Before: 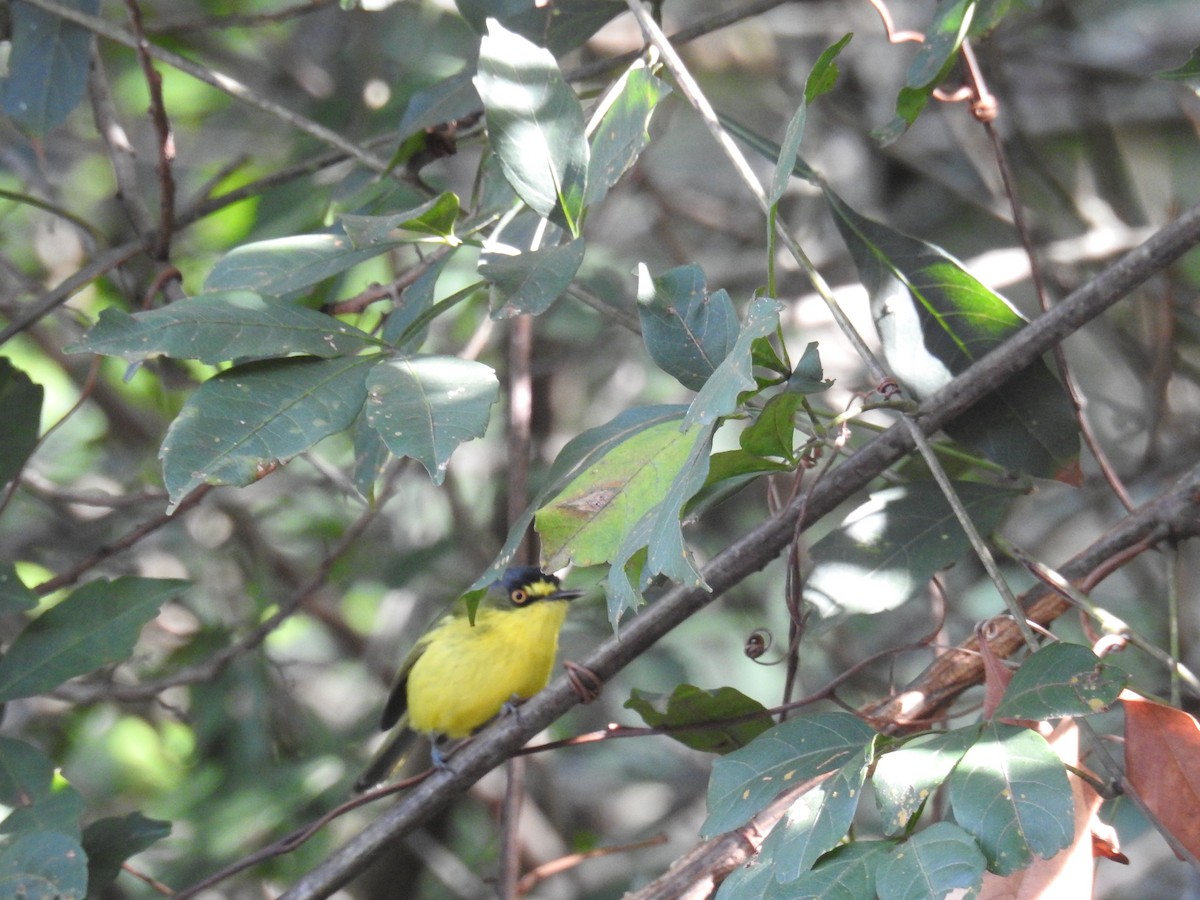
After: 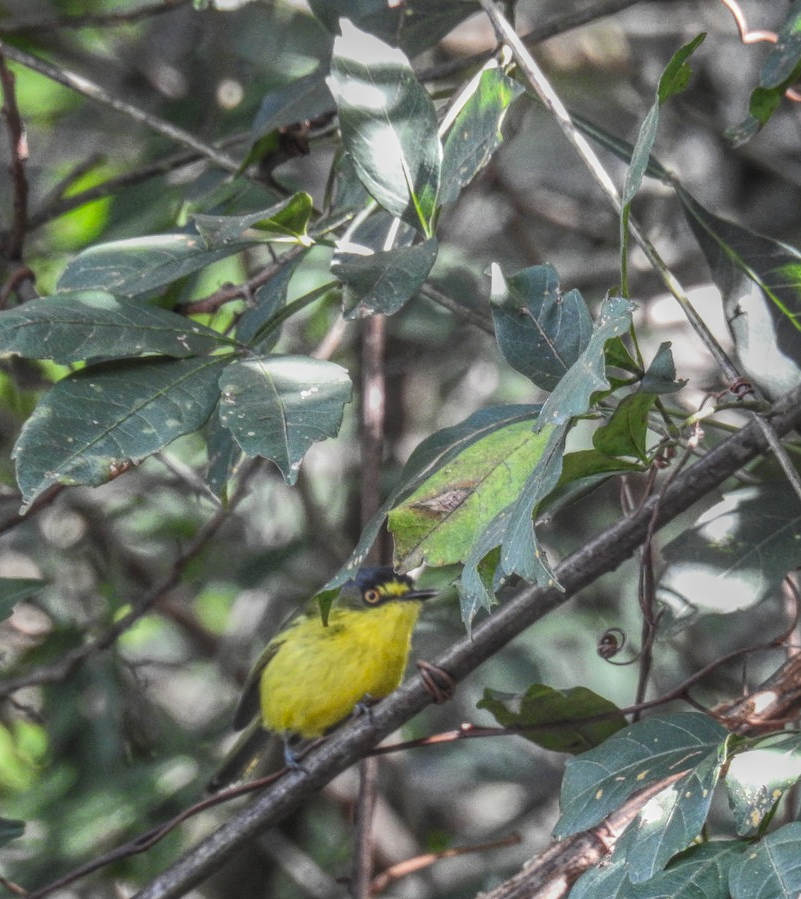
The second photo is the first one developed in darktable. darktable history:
crop and rotate: left 12.287%, right 20.932%
local contrast: highlights 20%, shadows 23%, detail 201%, midtone range 0.2
color balance rgb: global offset › luminance 0.469%, perceptual saturation grading › global saturation 14.857%, perceptual brilliance grading › highlights 3.464%, perceptual brilliance grading › mid-tones -17.705%, perceptual brilliance grading › shadows -41.508%, global vibrance -16.743%, contrast -6.099%
shadows and highlights: shadows 12.56, white point adjustment 1.13, shadows color adjustment 99.14%, highlights color adjustment 0.58%, soften with gaussian
